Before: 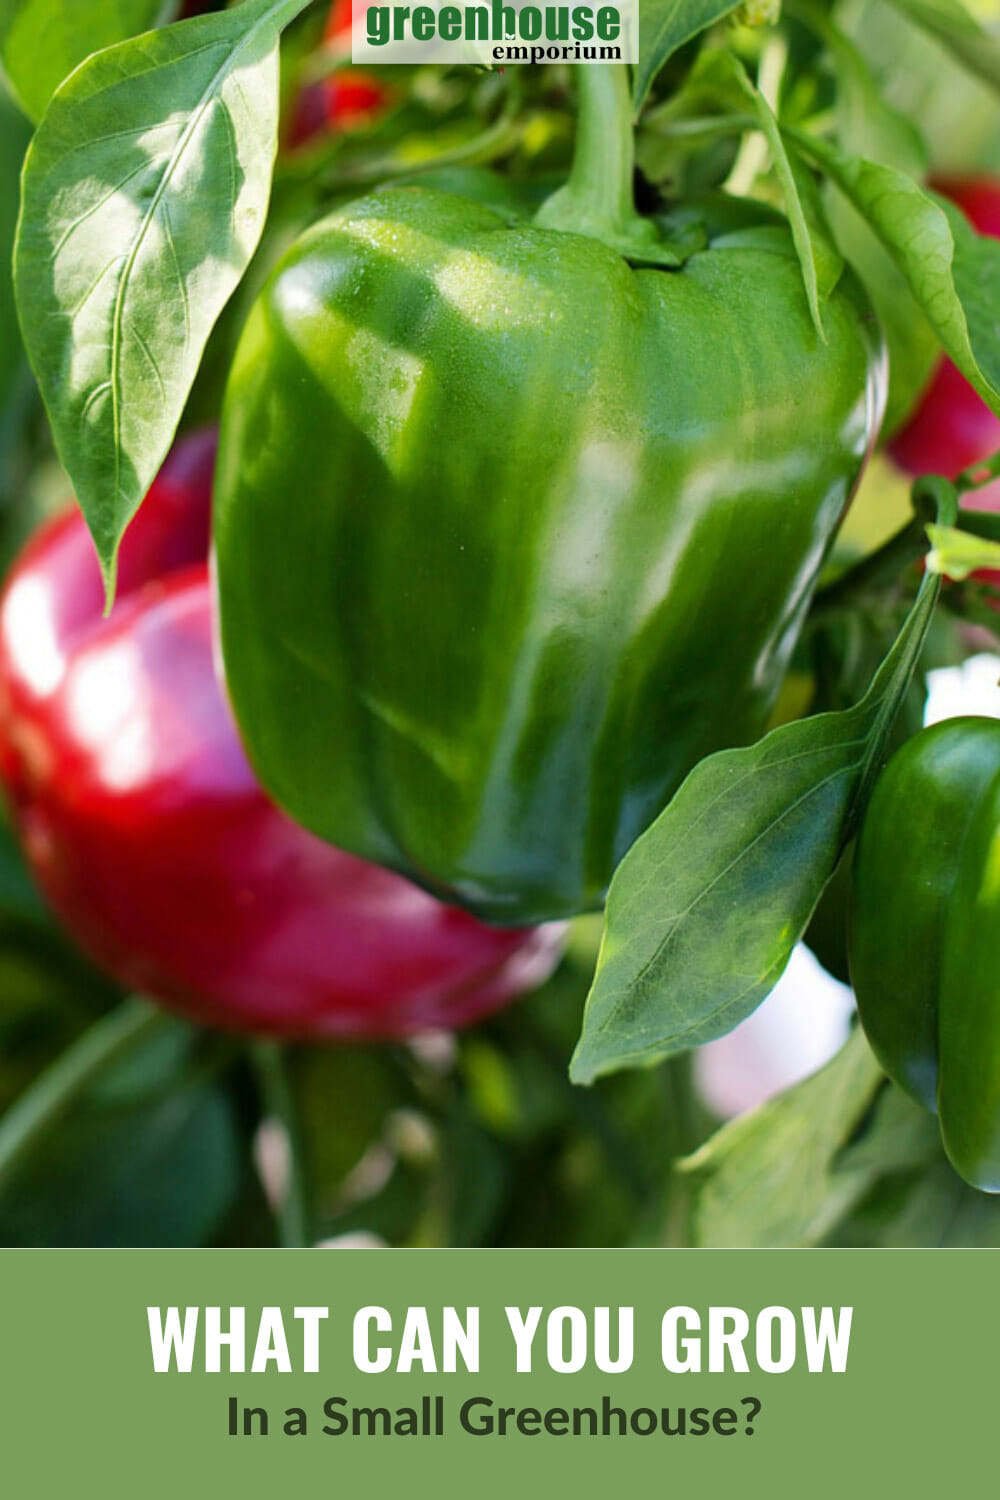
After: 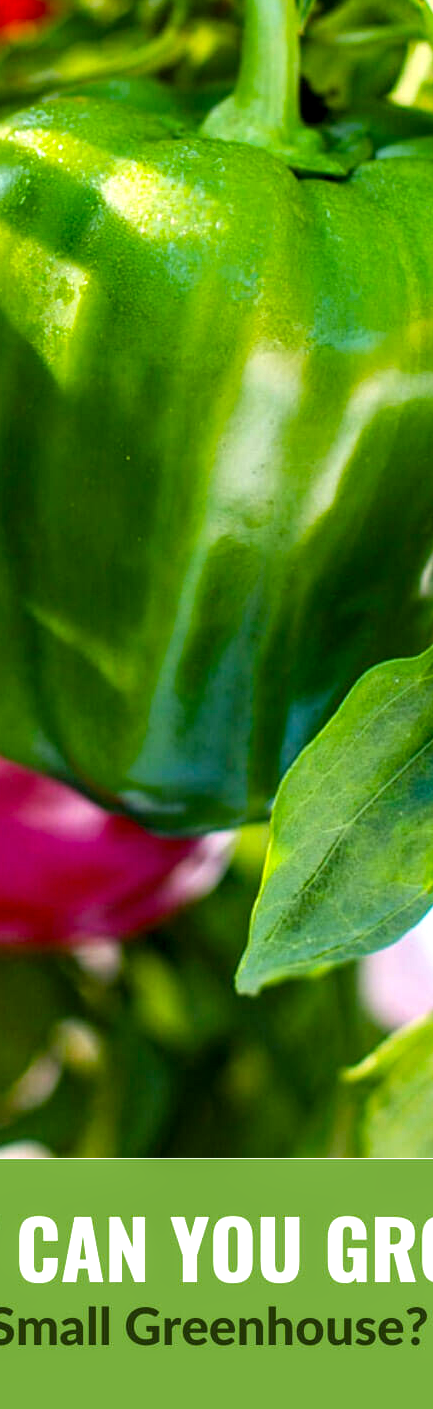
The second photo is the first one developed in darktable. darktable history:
crop: left 33.452%, top 6.025%, right 23.155%
local contrast: detail 130%
color balance rgb: perceptual saturation grading › global saturation 36%, perceptual brilliance grading › global brilliance 10%, global vibrance 20%
